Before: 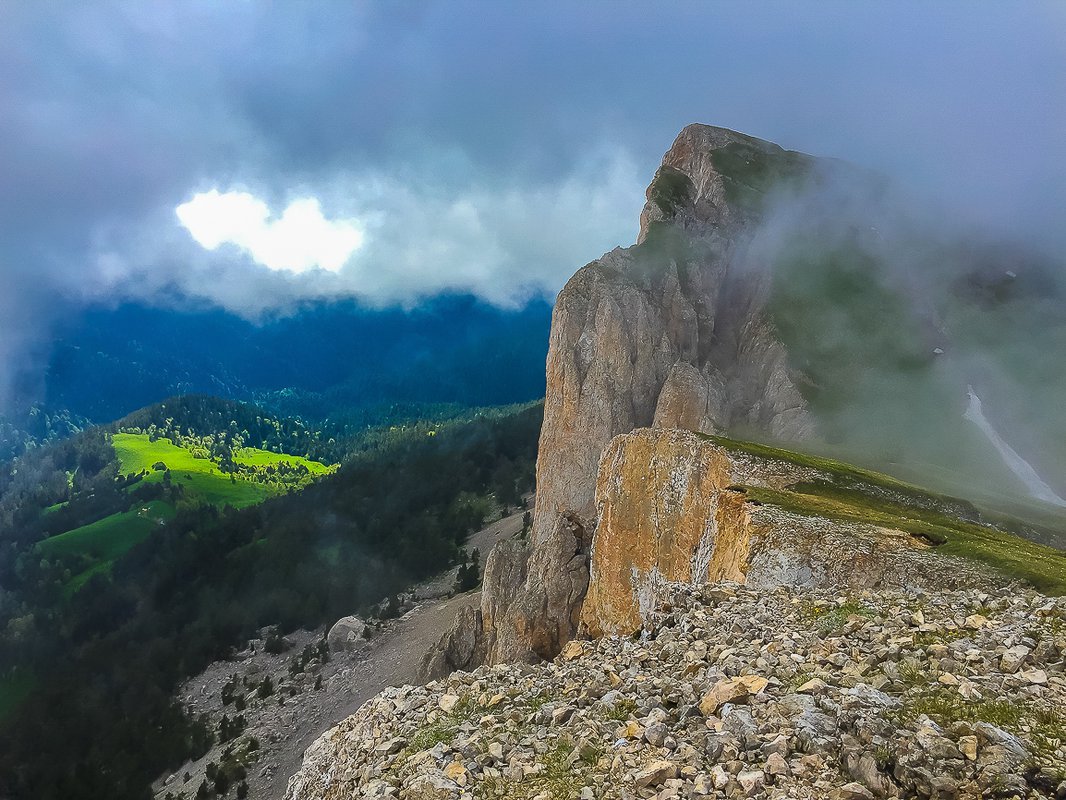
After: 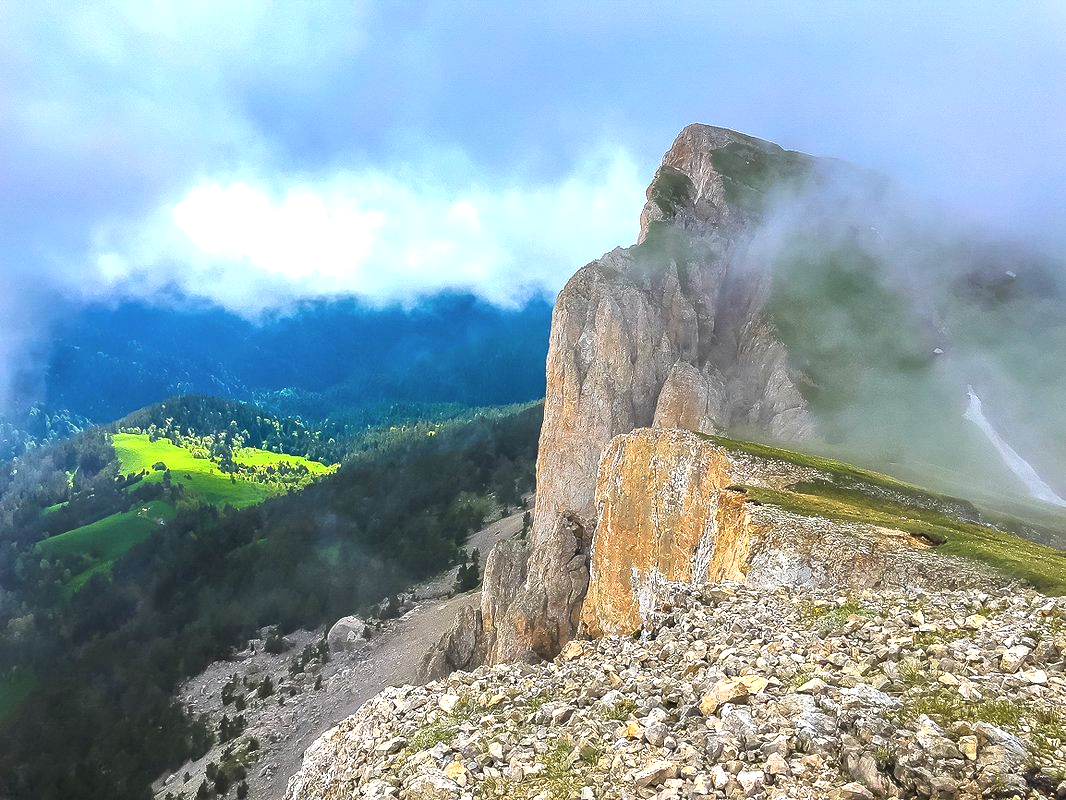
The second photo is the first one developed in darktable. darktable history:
exposure: black level correction 0, exposure 1.1 EV, compensate exposure bias true, compensate highlight preservation false
white balance: red 1.004, blue 1.024
contrast brightness saturation: saturation -0.05
